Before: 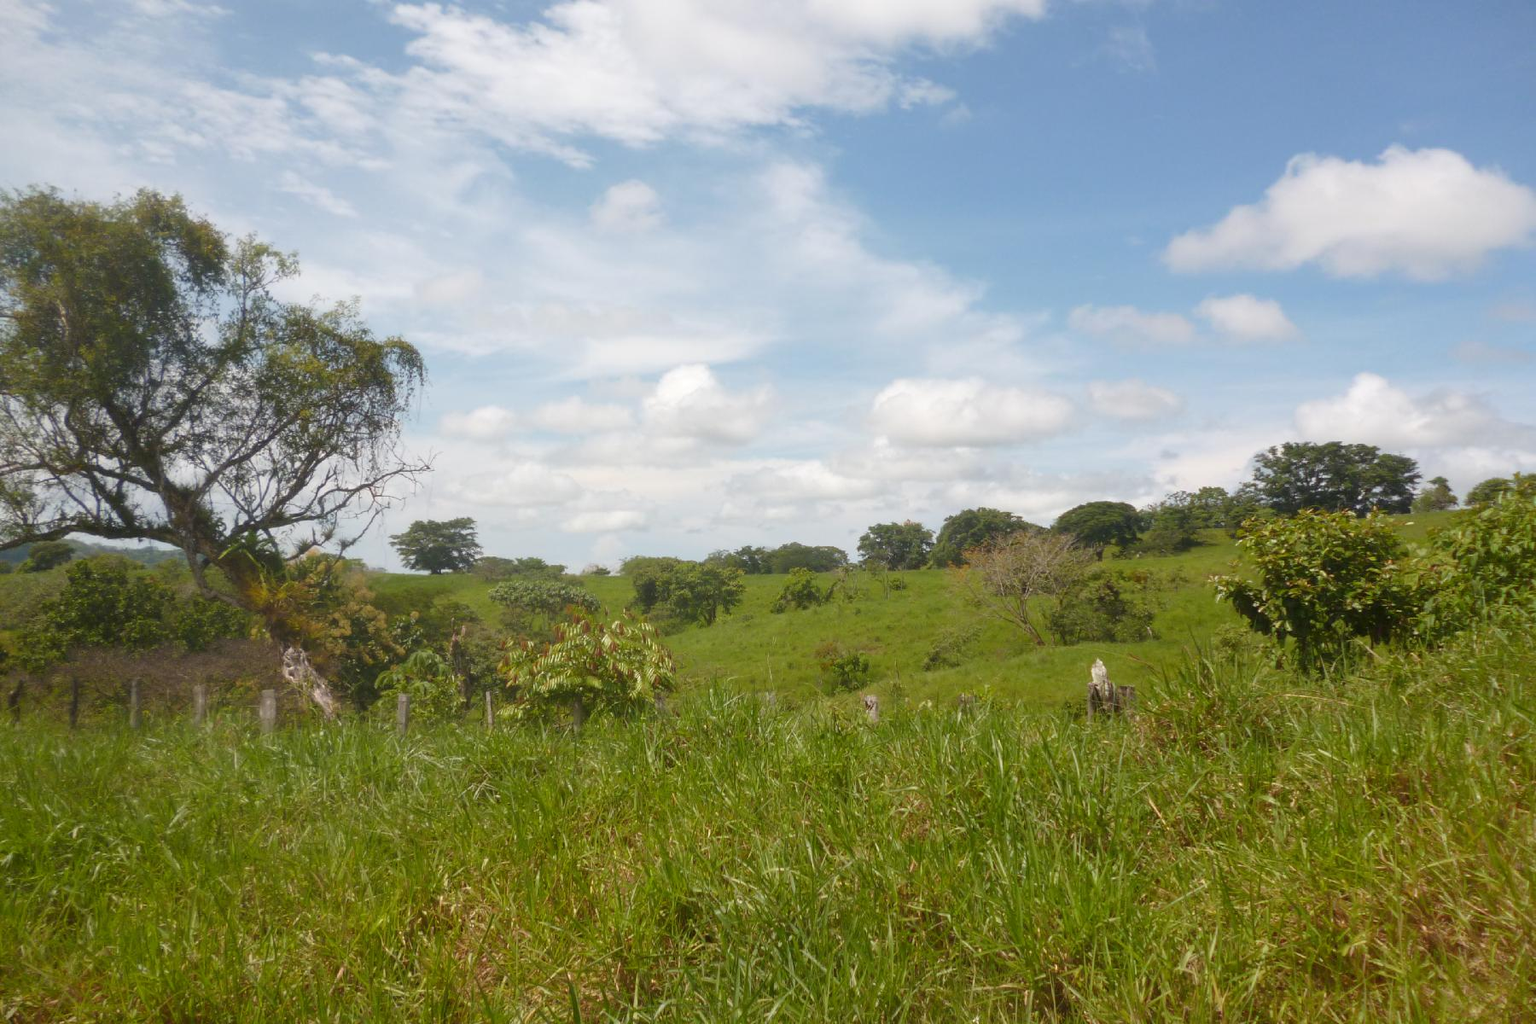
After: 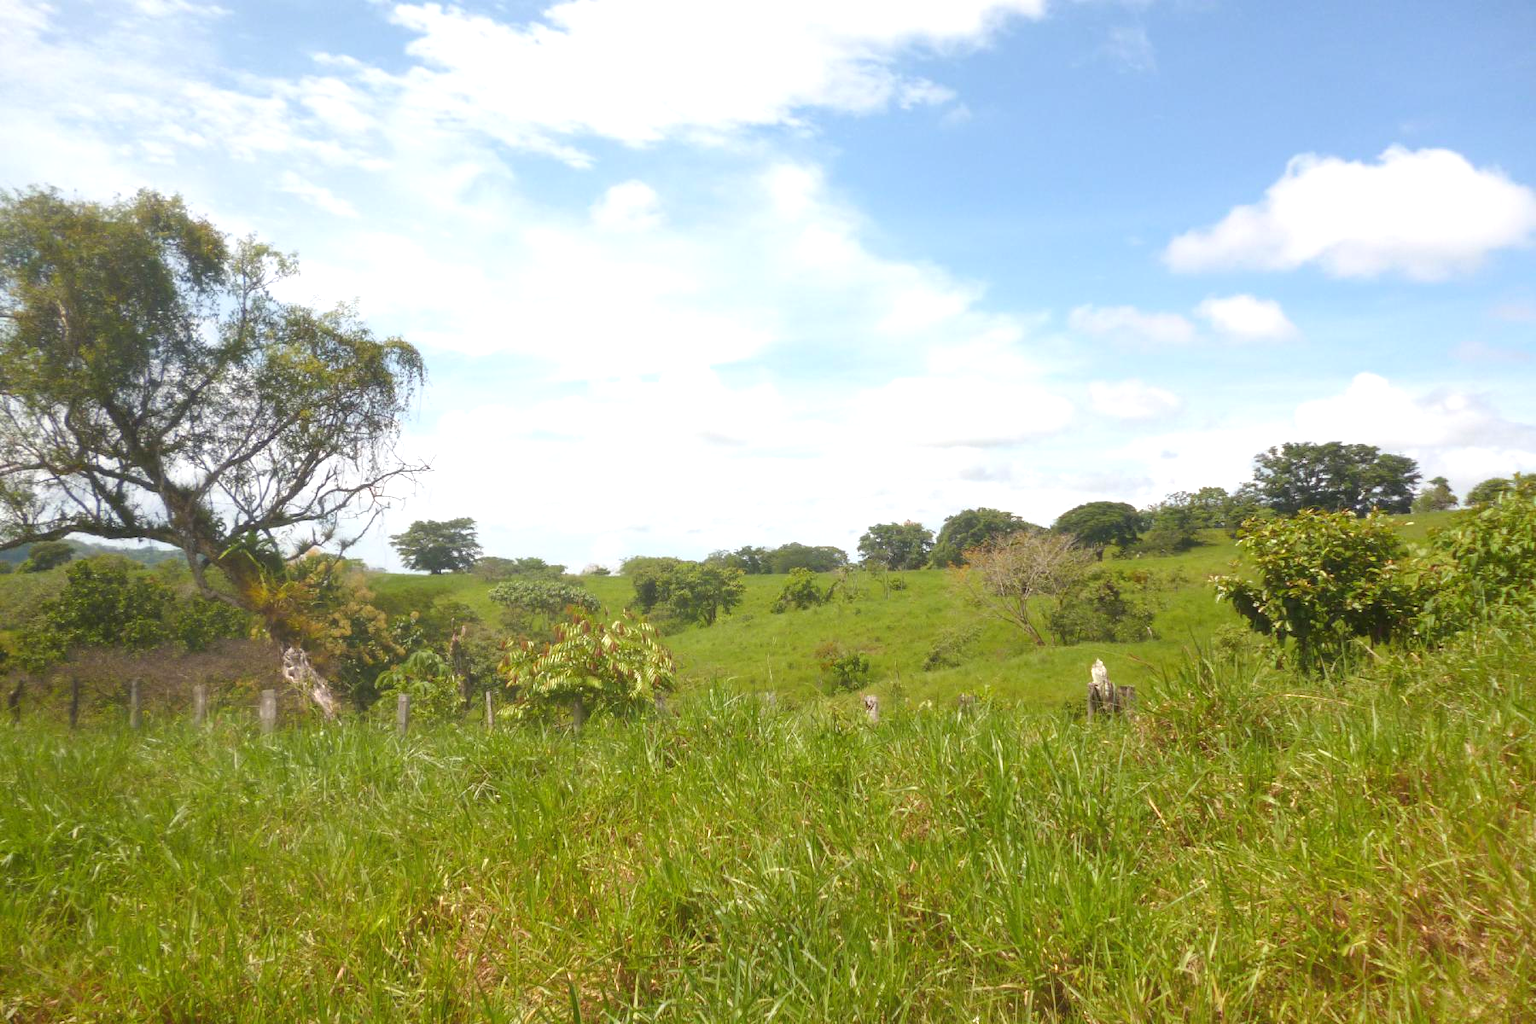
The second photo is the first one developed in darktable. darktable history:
exposure: black level correction 0, exposure 0.701 EV, compensate highlight preservation false
local contrast: mode bilateral grid, contrast 100, coarseness 99, detail 90%, midtone range 0.2
